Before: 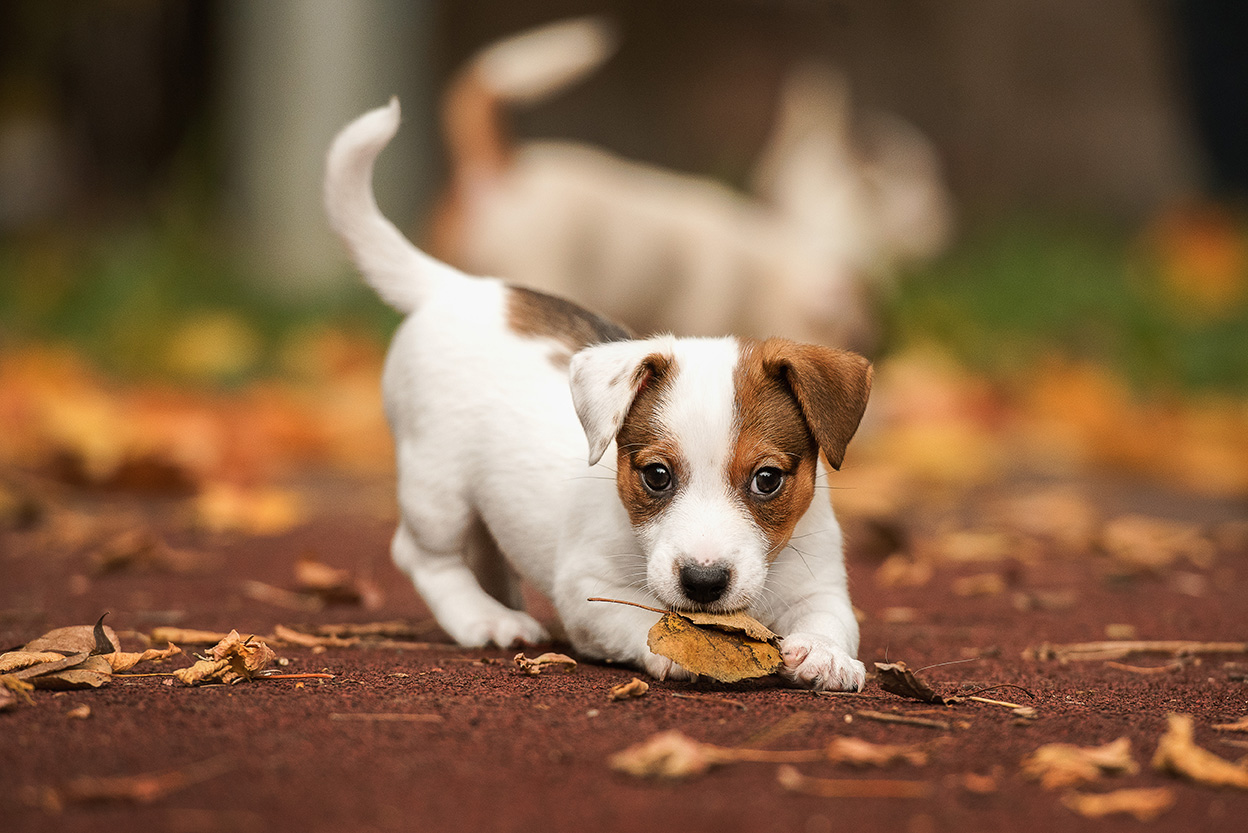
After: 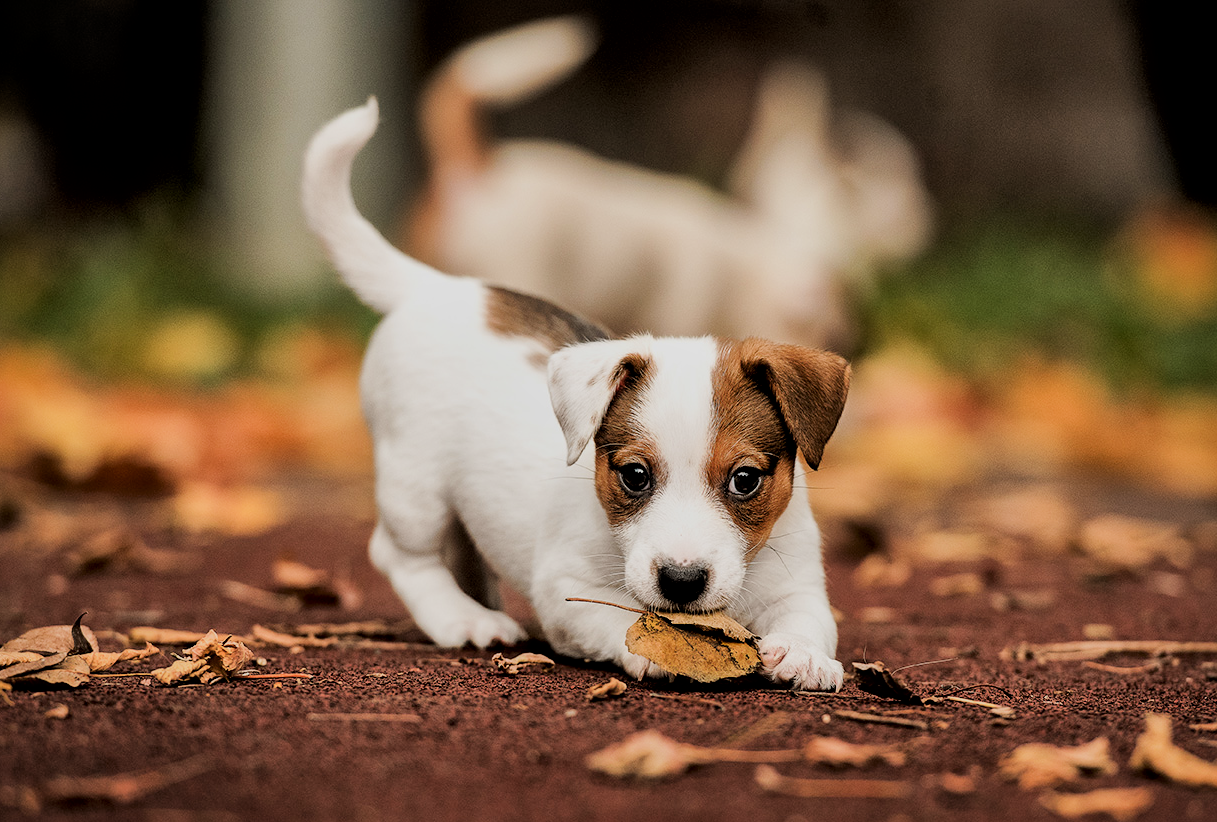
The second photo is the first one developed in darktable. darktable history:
filmic rgb: black relative exposure -4.14 EV, white relative exposure 5.1 EV, hardness 2.11, contrast 1.165
crop and rotate: left 1.774%, right 0.633%, bottom 1.28%
exposure: black level correction -0.001, exposure 0.08 EV, compensate highlight preservation false
local contrast: mode bilateral grid, contrast 20, coarseness 50, detail 150%, midtone range 0.2
